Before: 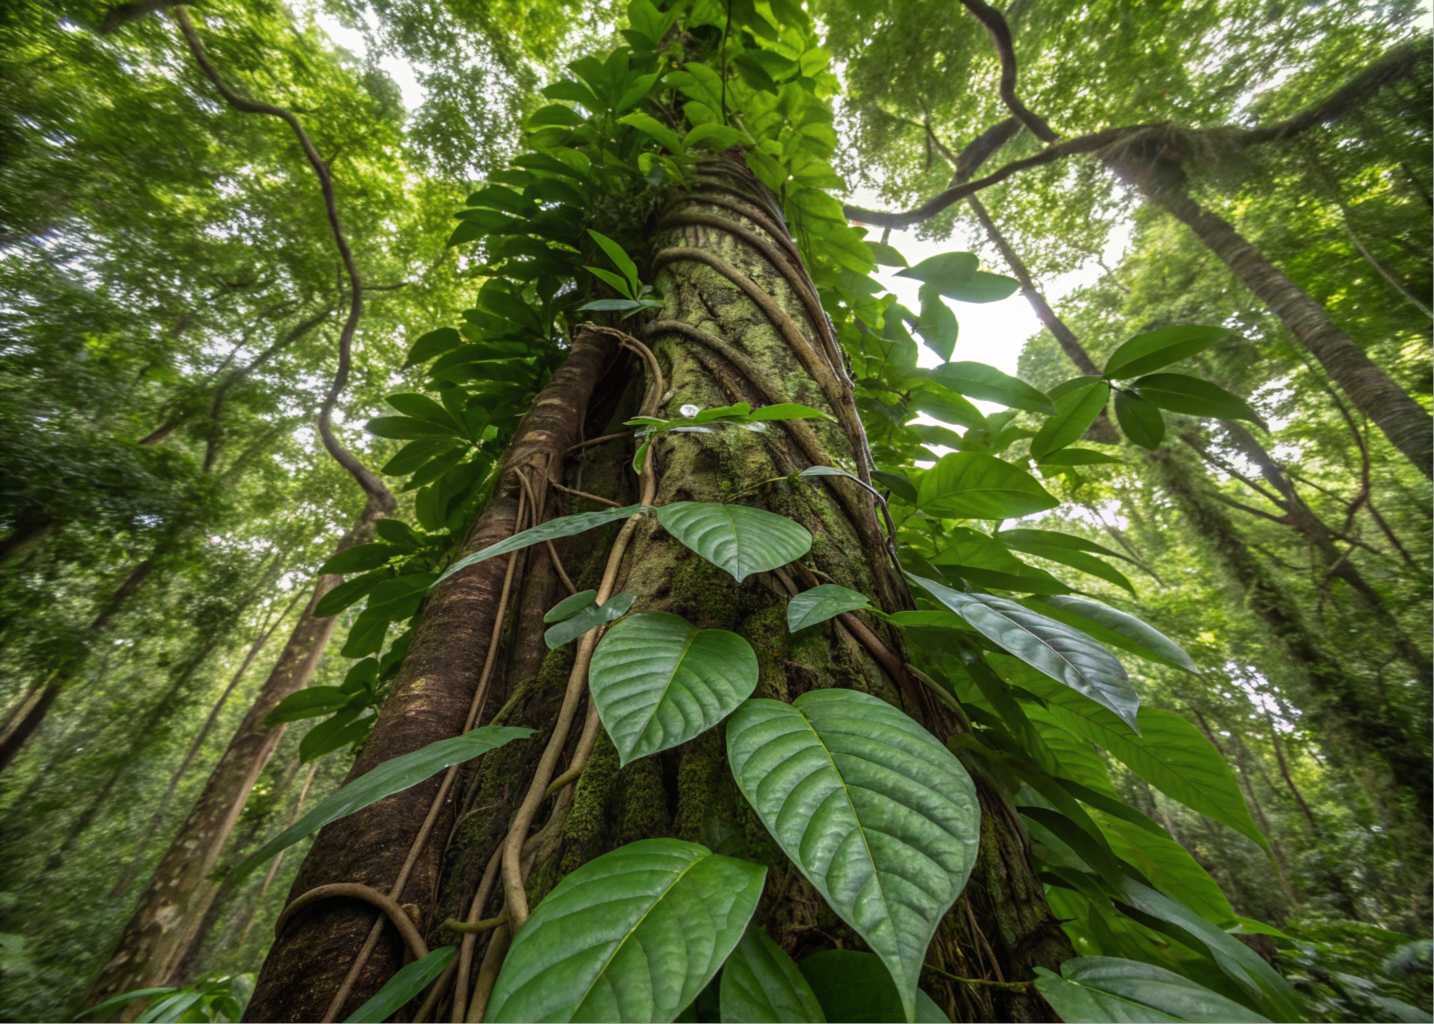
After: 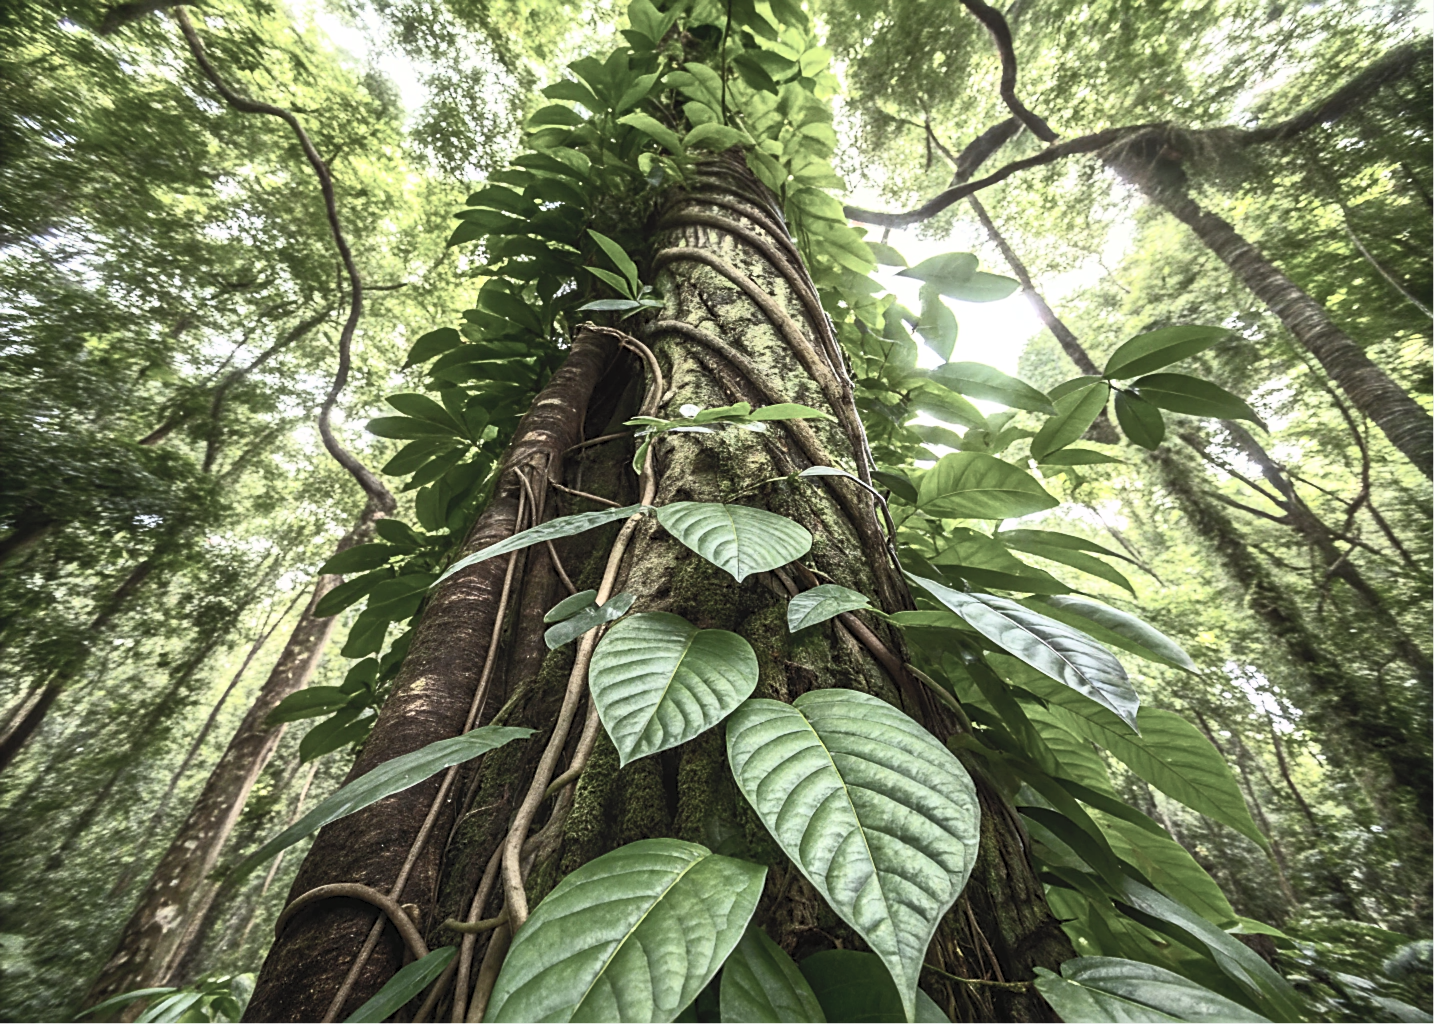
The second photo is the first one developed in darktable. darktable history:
sharpen: on, module defaults
contrast brightness saturation: contrast 0.566, brightness 0.567, saturation -0.341
